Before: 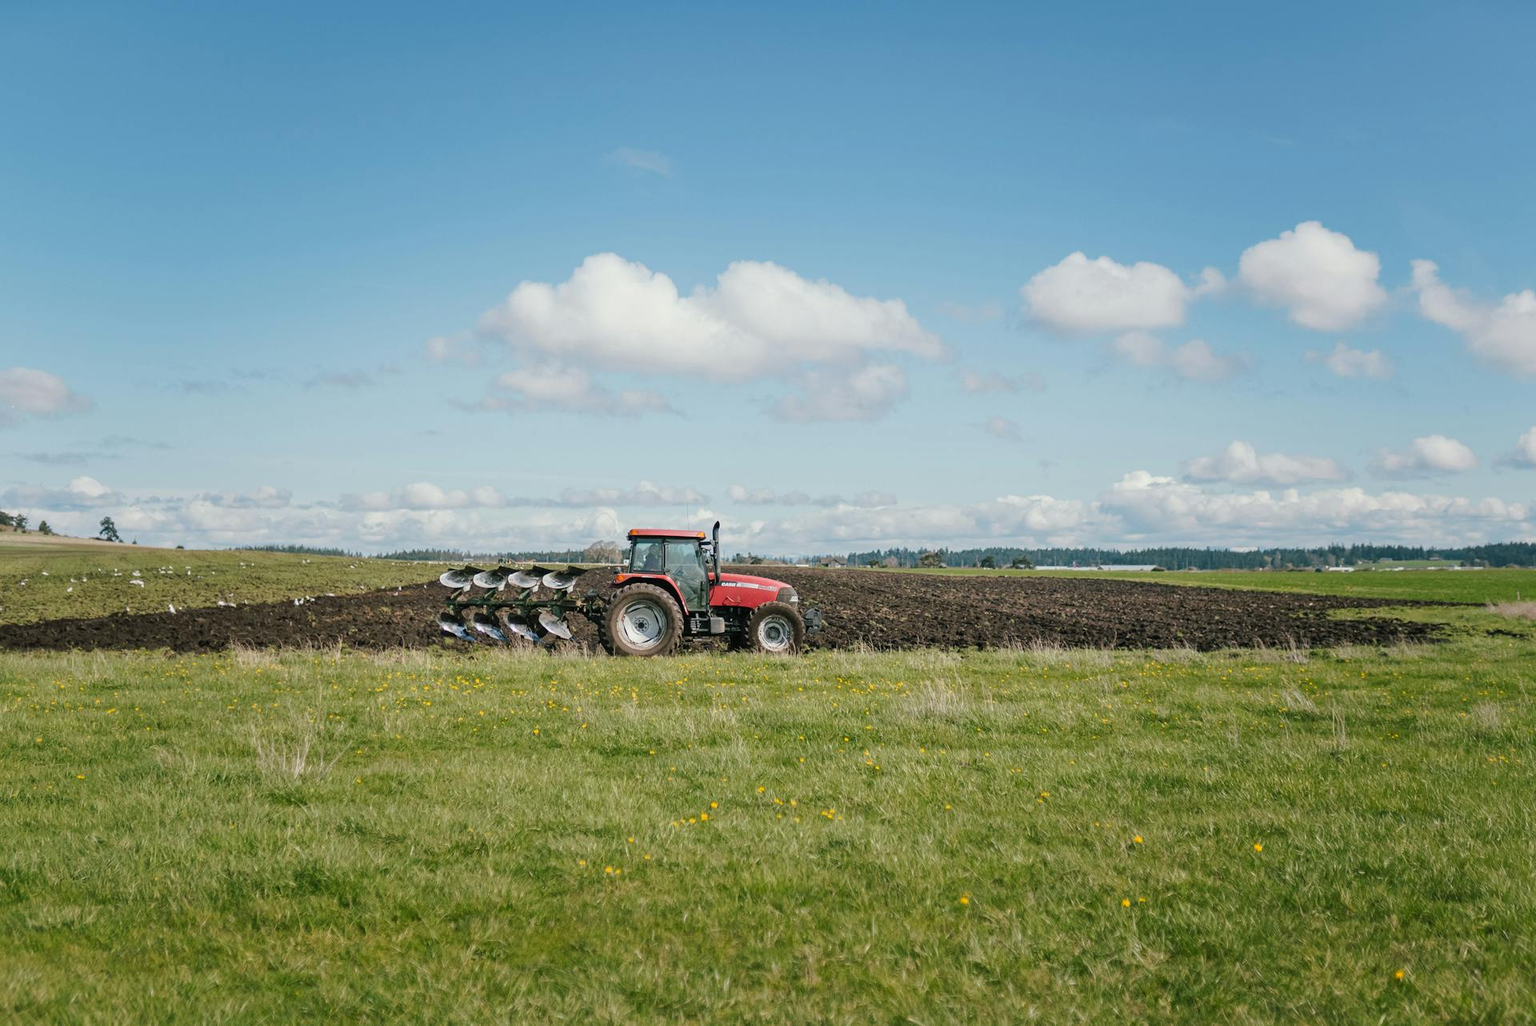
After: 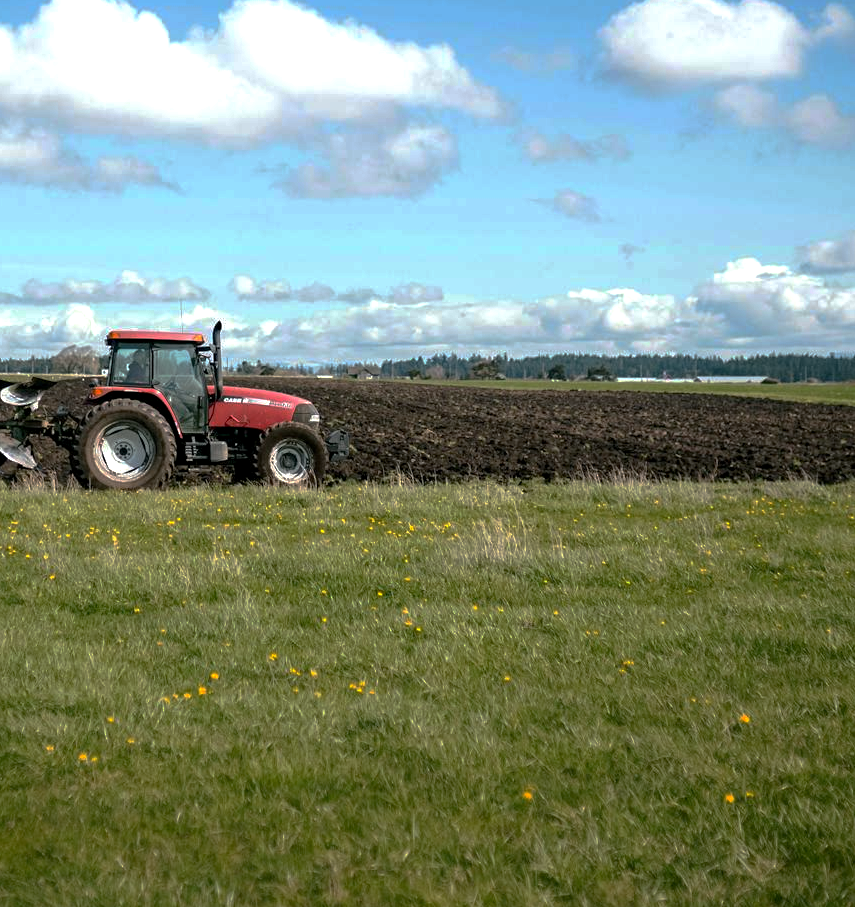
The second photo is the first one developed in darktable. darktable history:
exposure: black level correction 0.006, compensate exposure bias true, compensate highlight preservation false
base curve: curves: ch0 [(0, 0) (0.826, 0.587) (1, 1)], preserve colors none
tone equalizer: -8 EV -0.729 EV, -7 EV -0.68 EV, -6 EV -0.601 EV, -5 EV -0.379 EV, -3 EV 0.39 EV, -2 EV 0.6 EV, -1 EV 0.693 EV, +0 EV 0.725 EV, edges refinement/feathering 500, mask exposure compensation -1.57 EV, preserve details guided filter
crop: left 35.344%, top 25.785%, right 20.075%, bottom 3.39%
